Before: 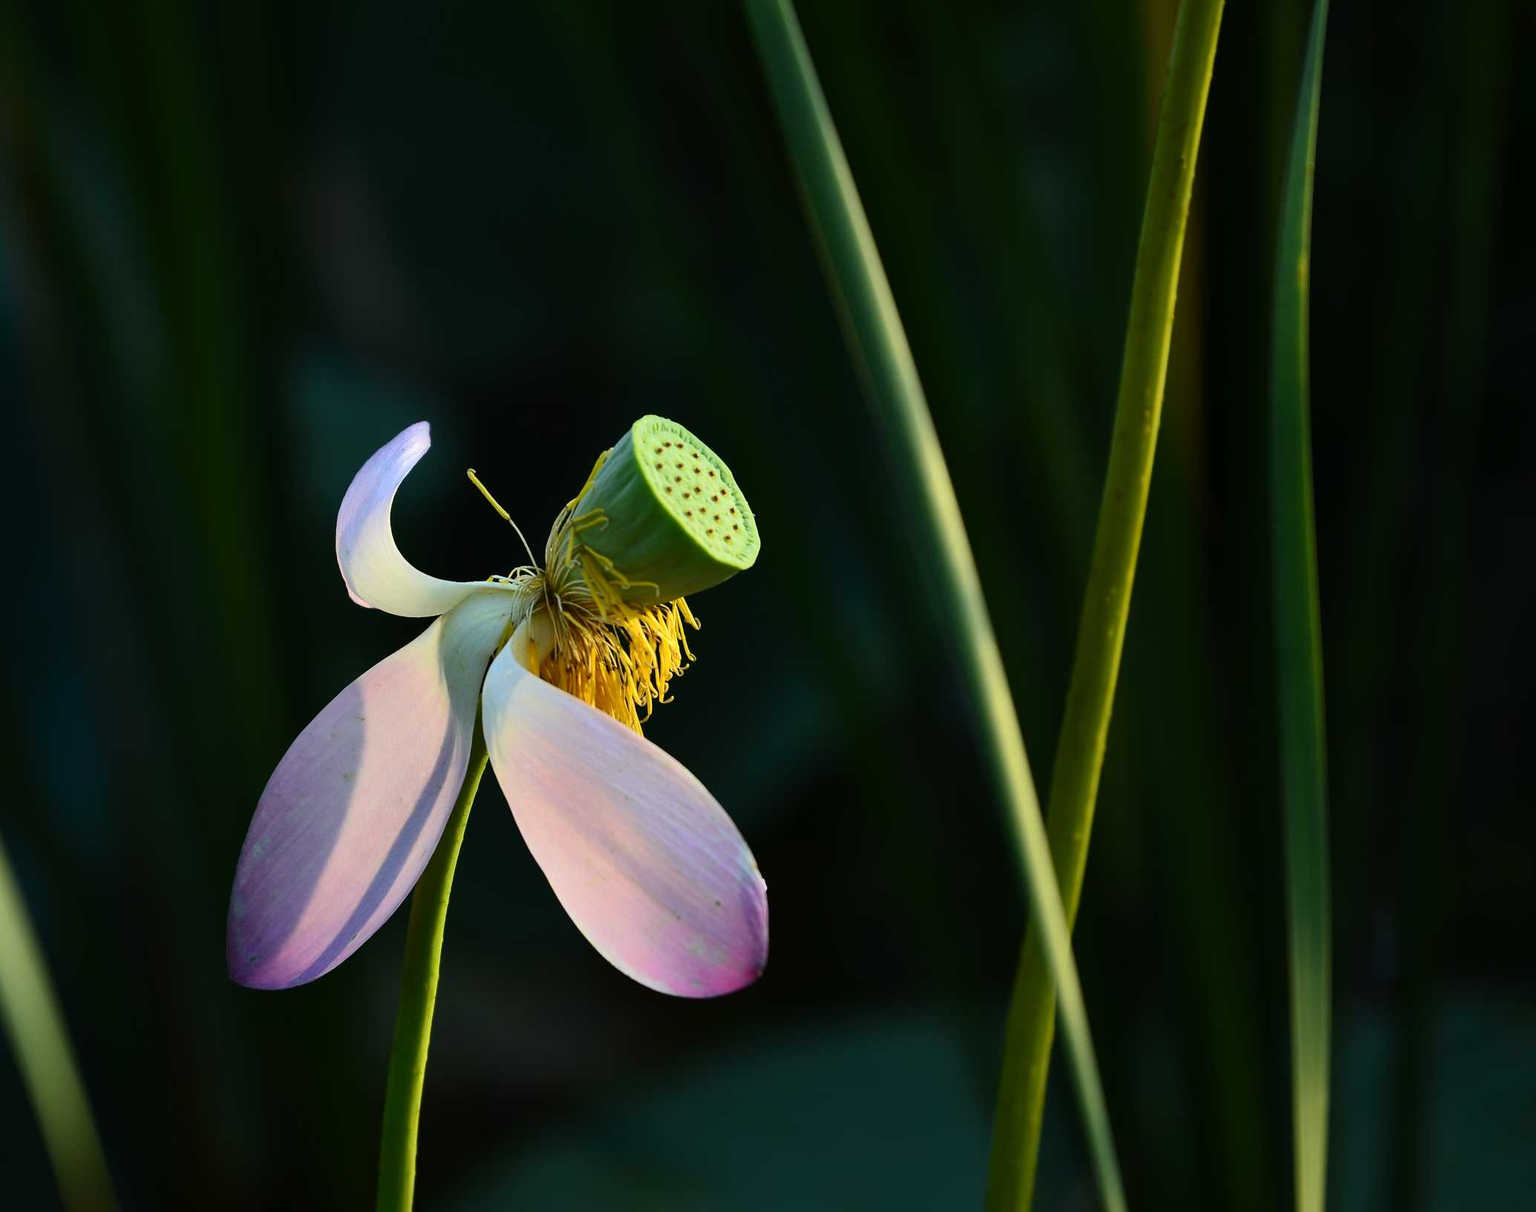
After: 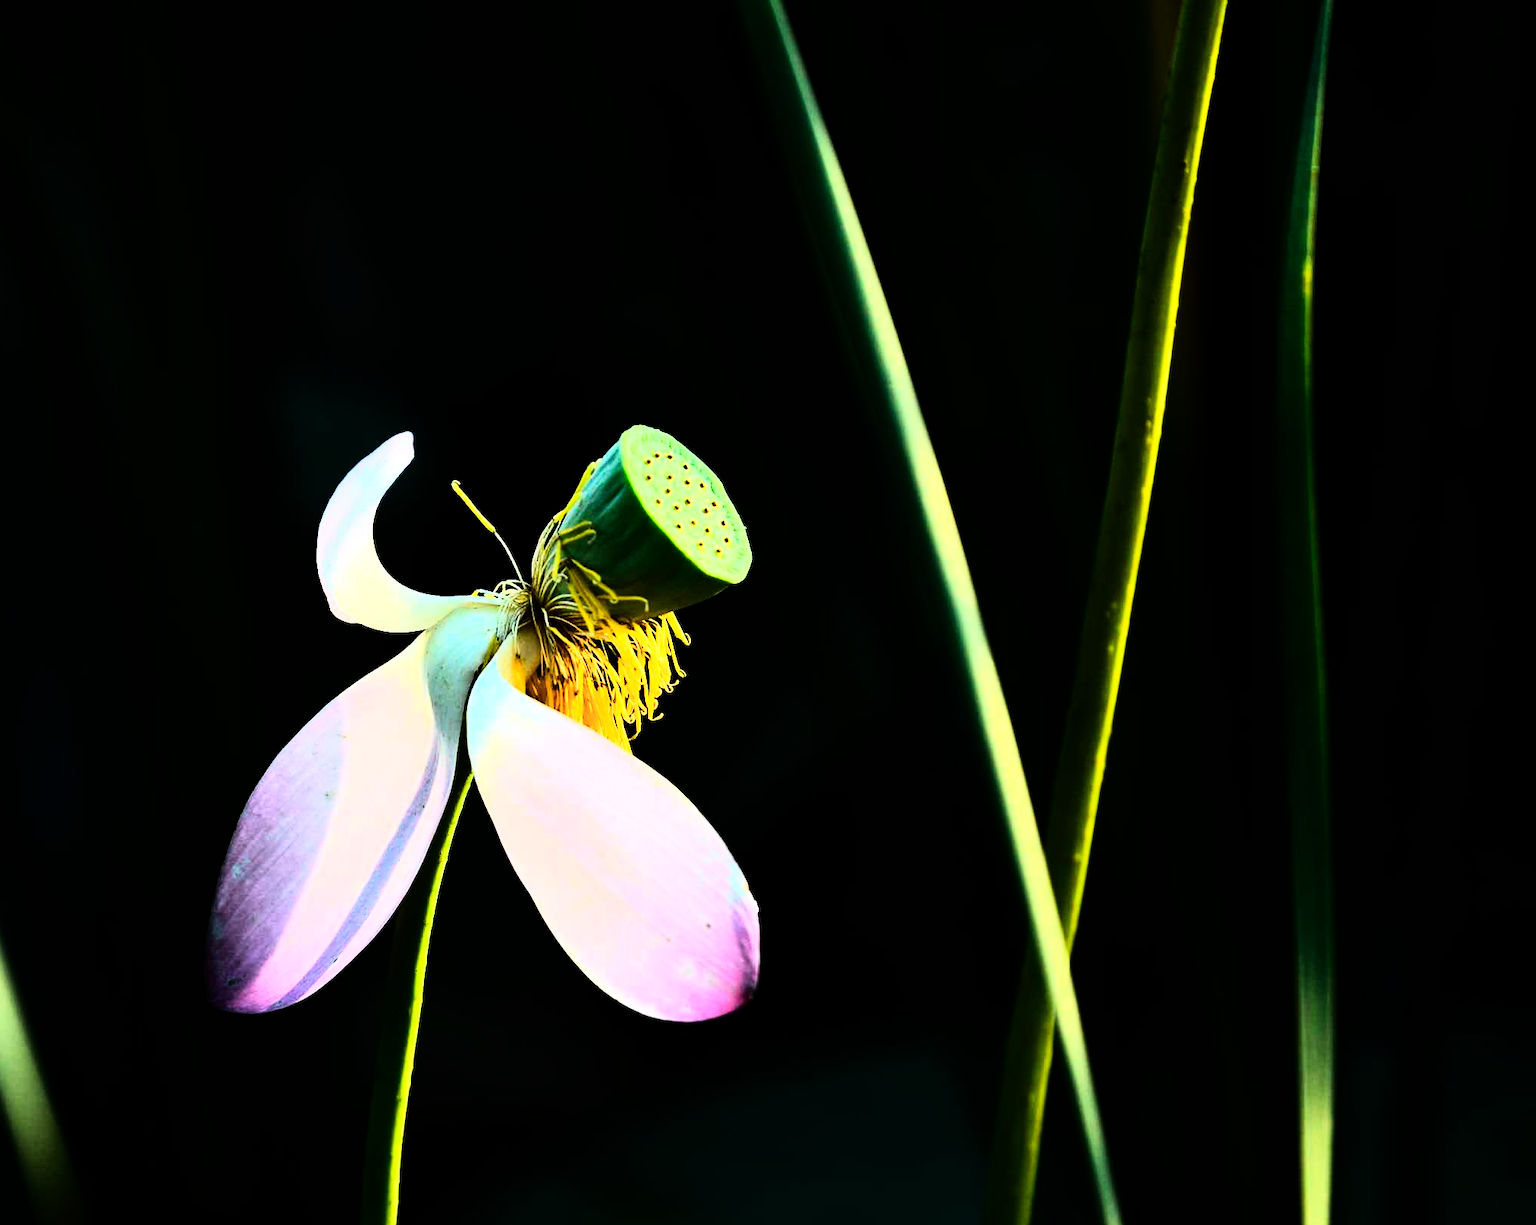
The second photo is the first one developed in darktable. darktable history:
crop and rotate: left 1.774%, right 0.633%, bottom 1.28%
tone equalizer: -8 EV -0.75 EV, -7 EV -0.7 EV, -6 EV -0.6 EV, -5 EV -0.4 EV, -3 EV 0.4 EV, -2 EV 0.6 EV, -1 EV 0.7 EV, +0 EV 0.75 EV, edges refinement/feathering 500, mask exposure compensation -1.57 EV, preserve details no
color balance rgb: perceptual saturation grading › global saturation -1%
rgb curve: curves: ch0 [(0, 0) (0.21, 0.15) (0.24, 0.21) (0.5, 0.75) (0.75, 0.96) (0.89, 0.99) (1, 1)]; ch1 [(0, 0.02) (0.21, 0.13) (0.25, 0.2) (0.5, 0.67) (0.75, 0.9) (0.89, 0.97) (1, 1)]; ch2 [(0, 0.02) (0.21, 0.13) (0.25, 0.2) (0.5, 0.67) (0.75, 0.9) (0.89, 0.97) (1, 1)], compensate middle gray true
